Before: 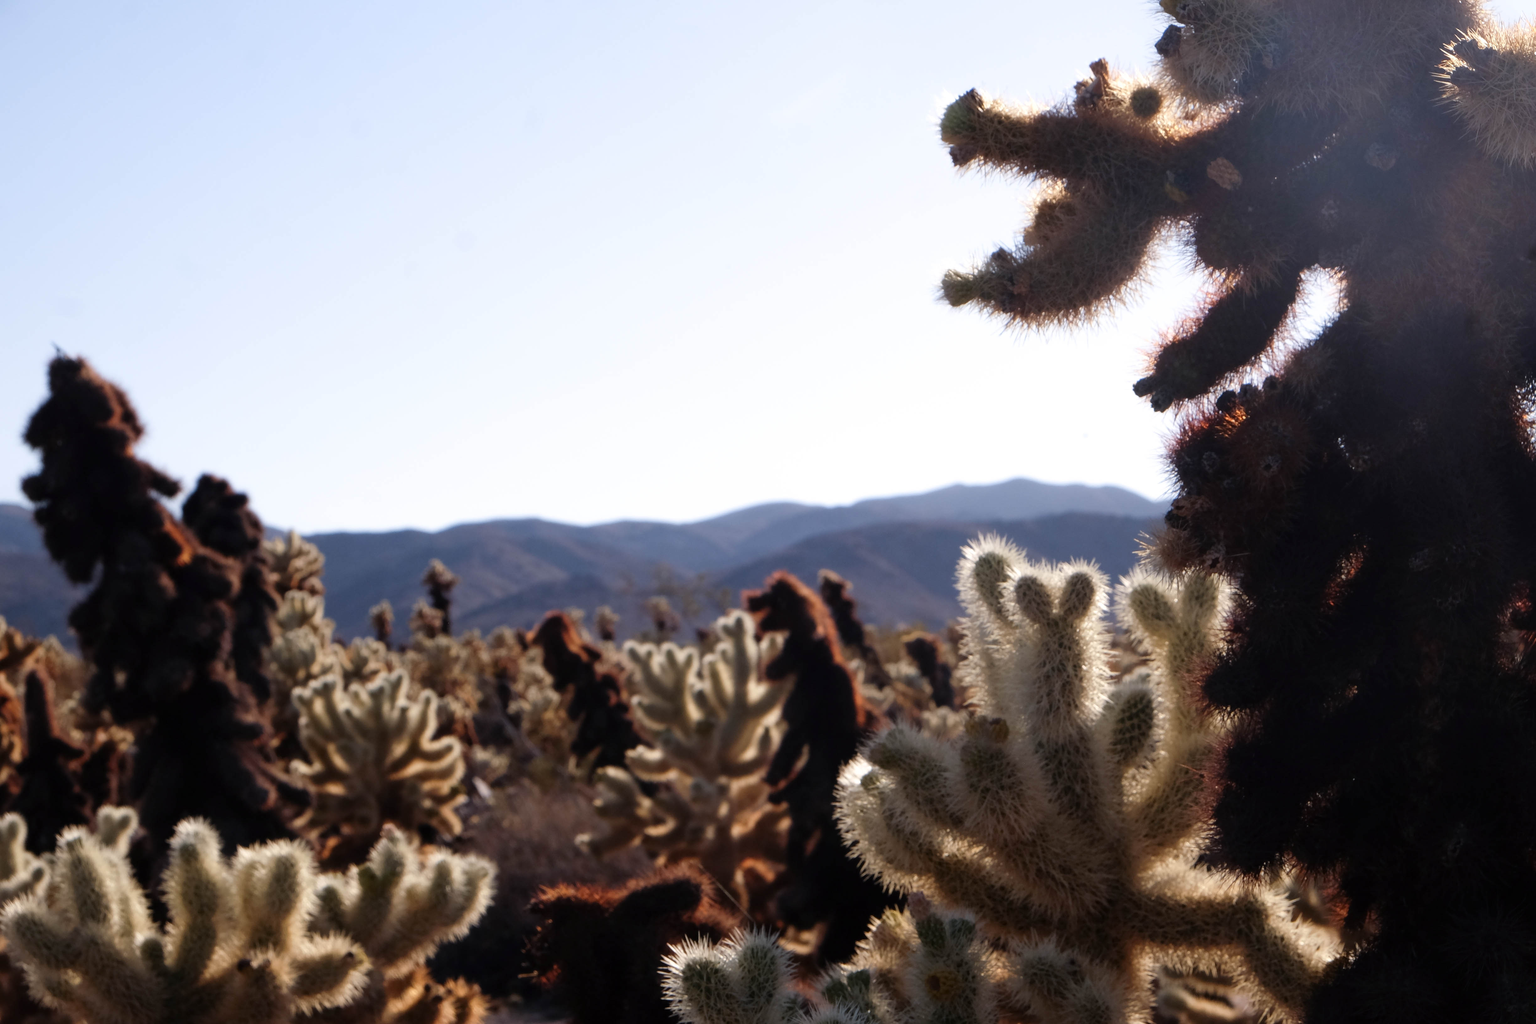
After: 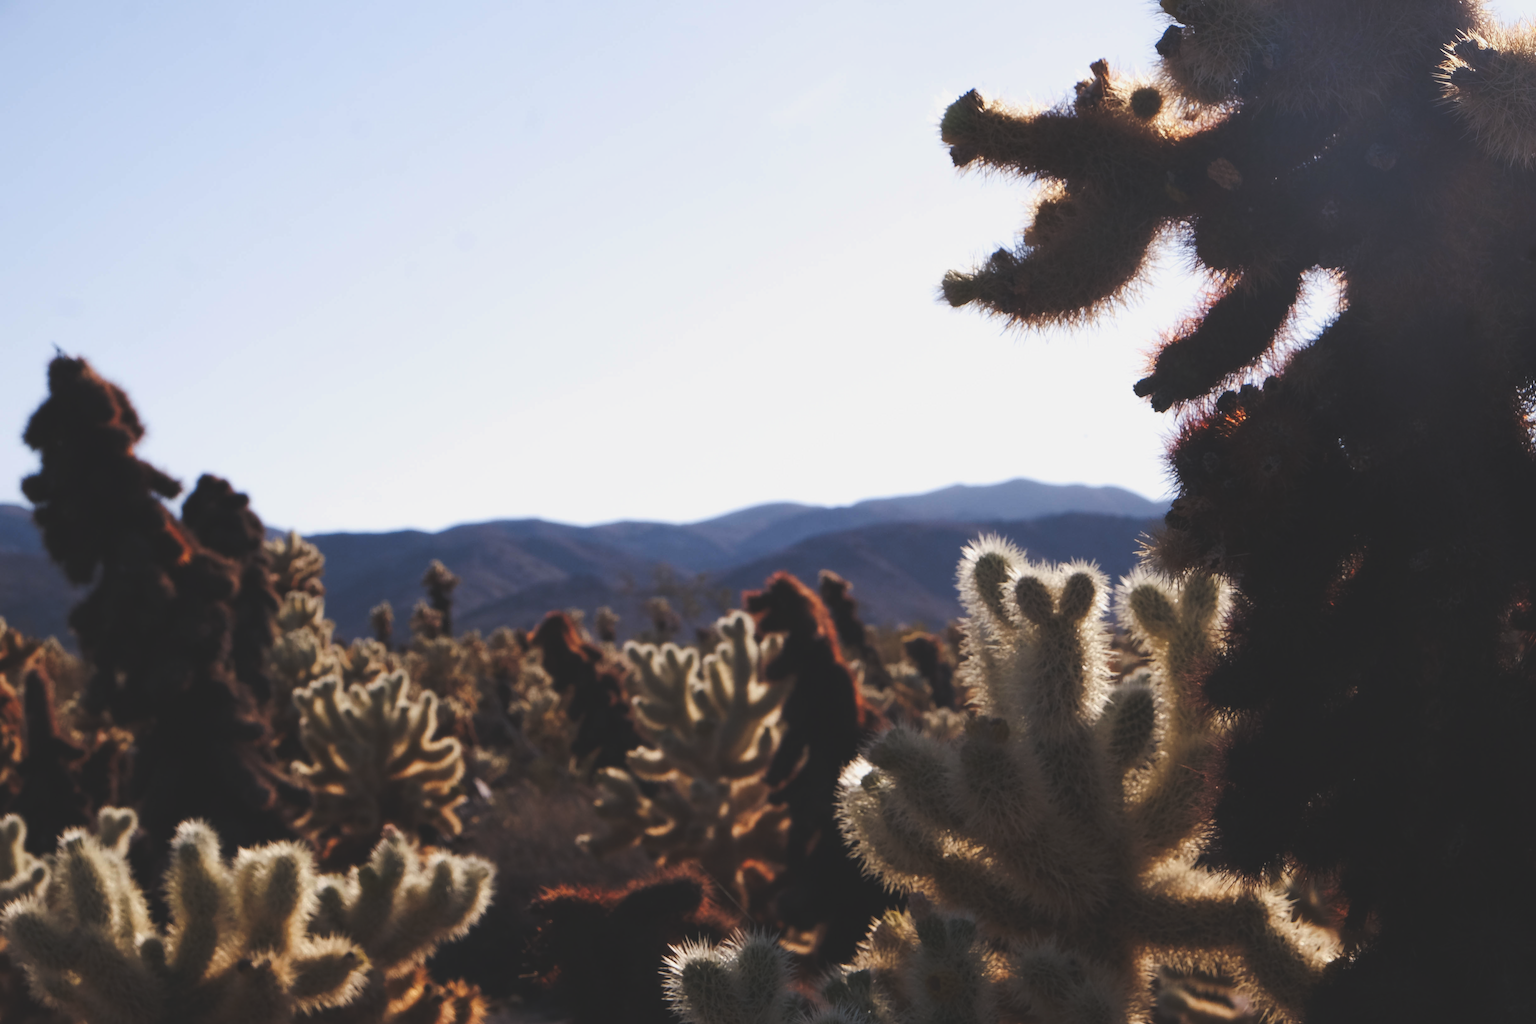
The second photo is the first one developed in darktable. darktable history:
tone curve: curves: ch0 [(0, 0.142) (0.384, 0.314) (0.752, 0.711) (0.991, 0.95)]; ch1 [(0.006, 0.129) (0.346, 0.384) (1, 1)]; ch2 [(0.003, 0.057) (0.261, 0.248) (1, 1)], preserve colors none
